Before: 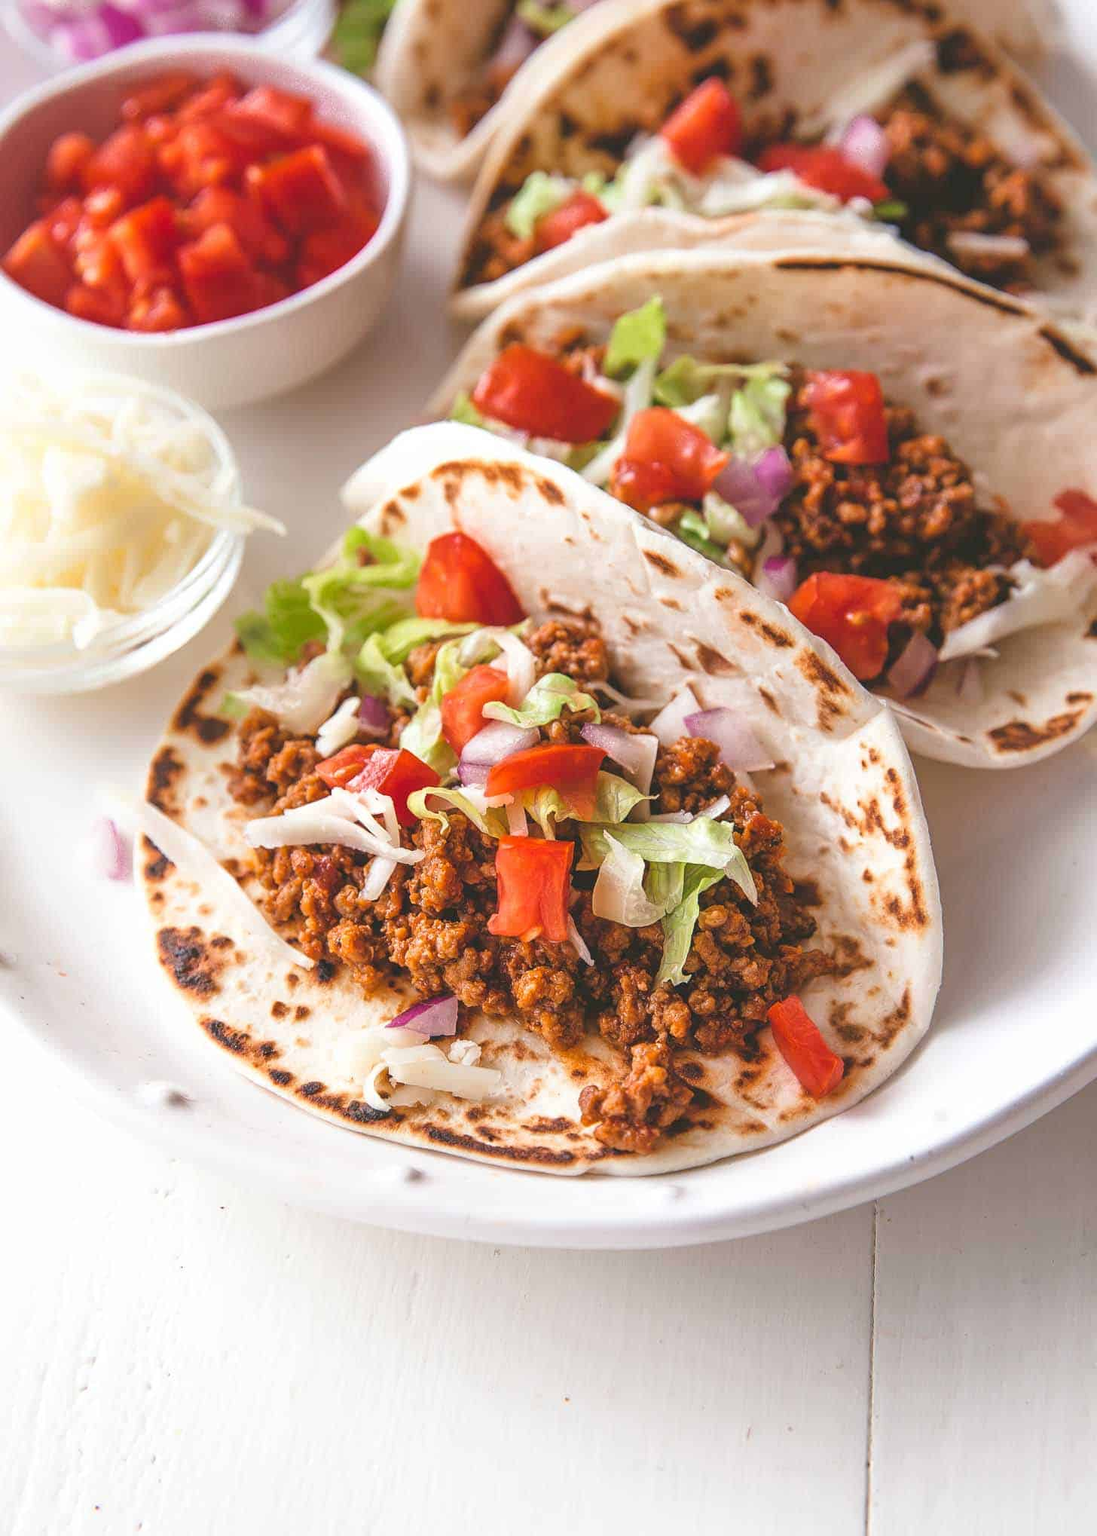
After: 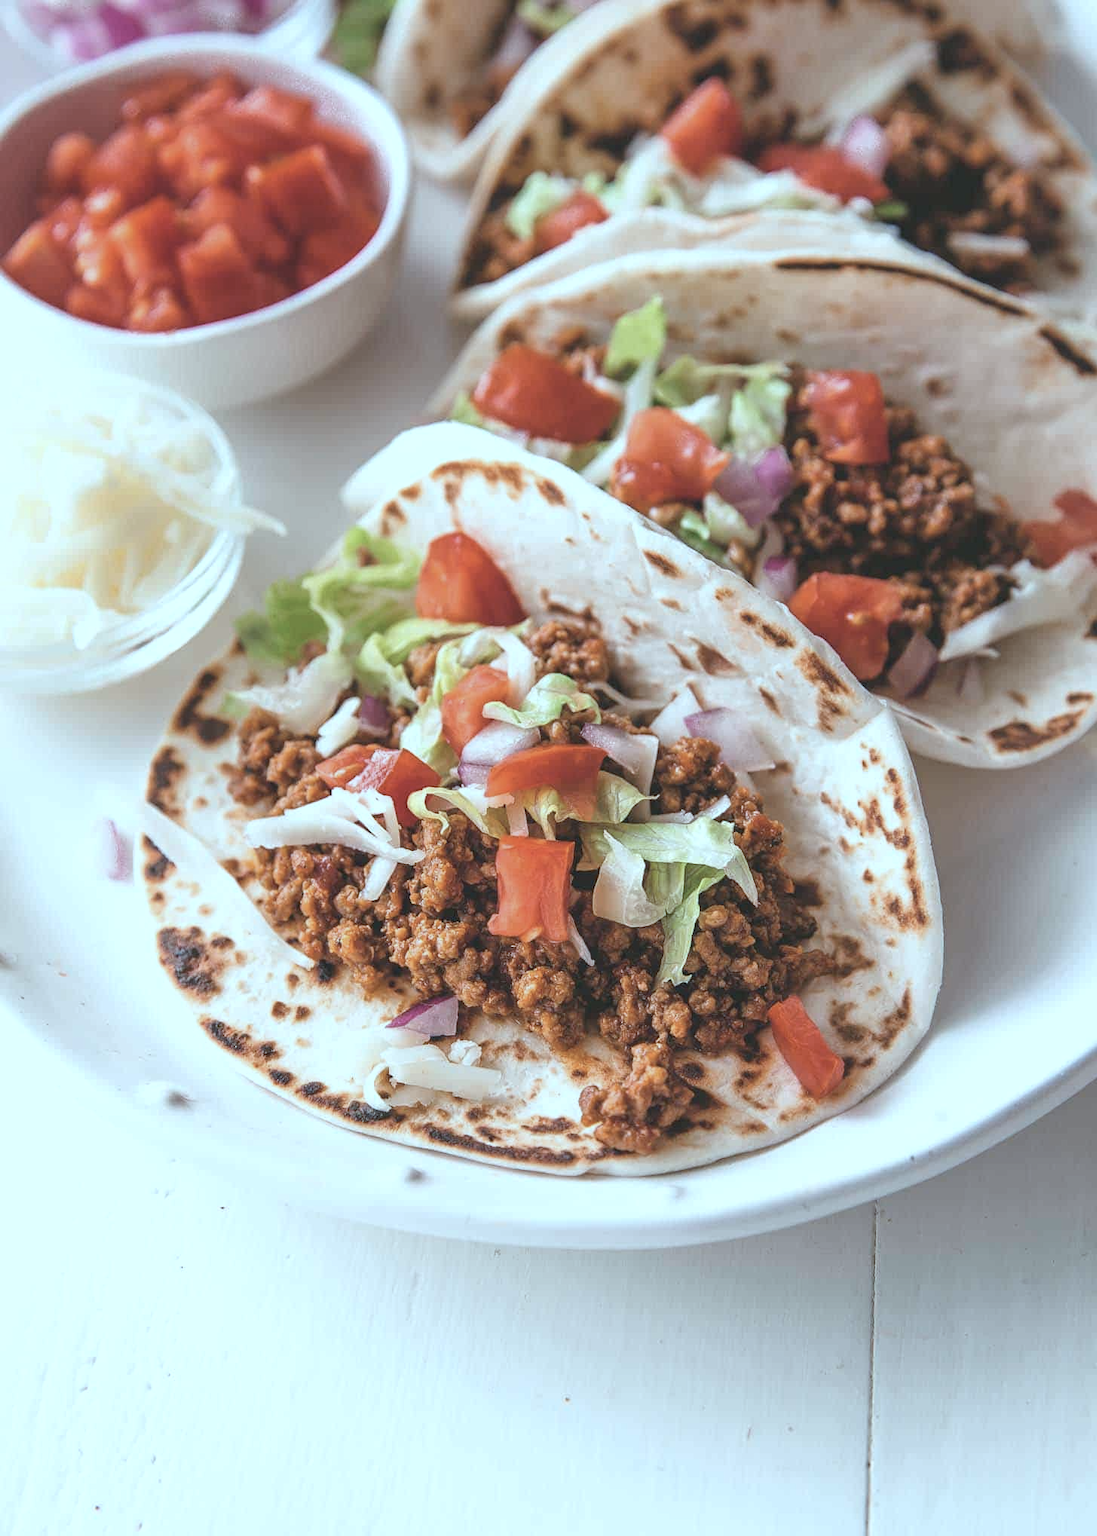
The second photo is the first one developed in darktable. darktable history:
color correction: highlights a* -13.37, highlights b* -17.76, saturation 0.705
